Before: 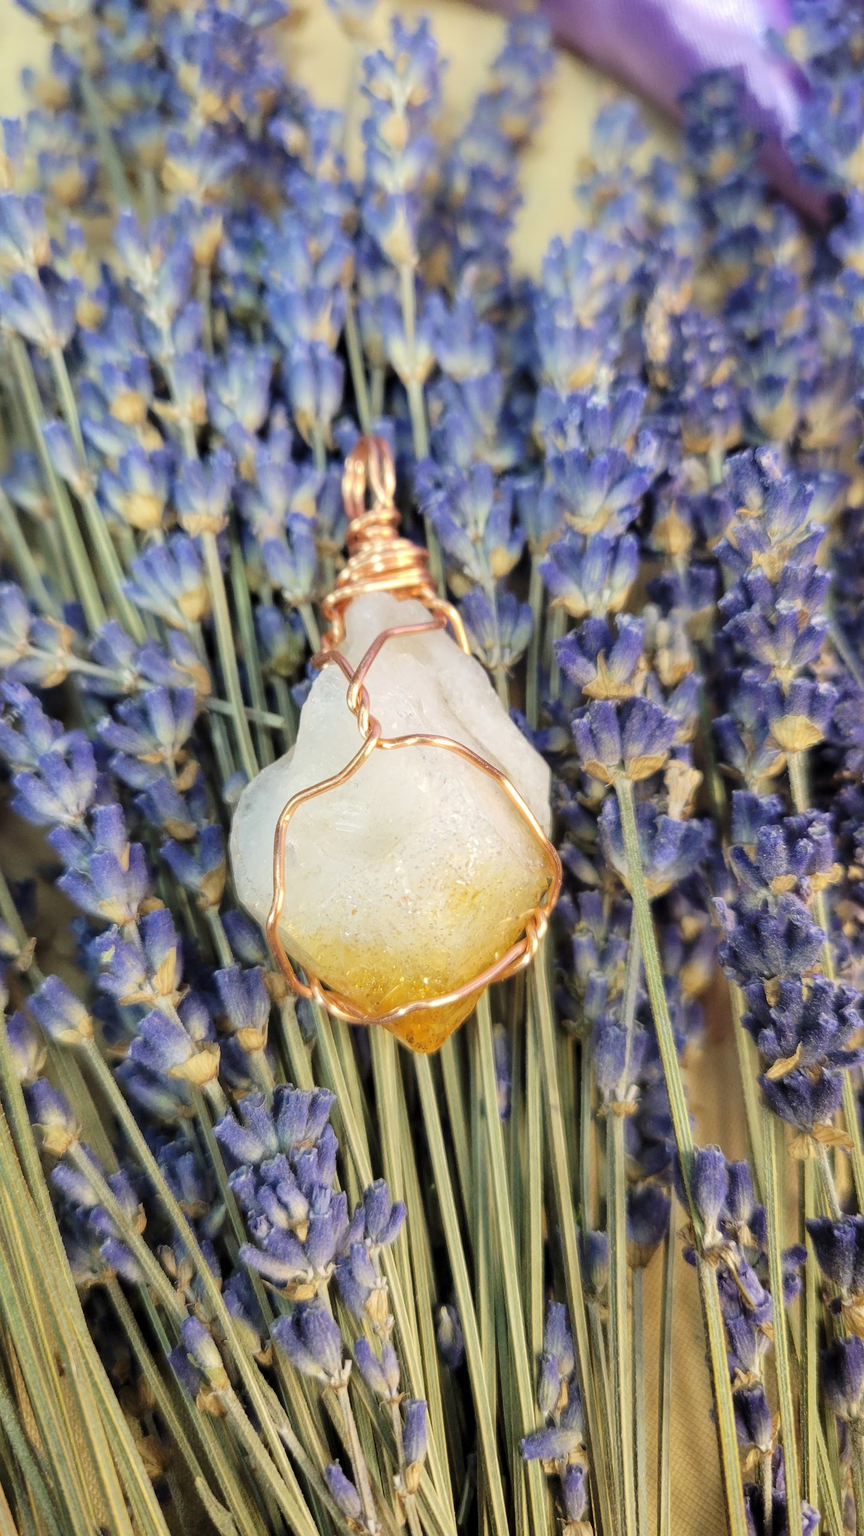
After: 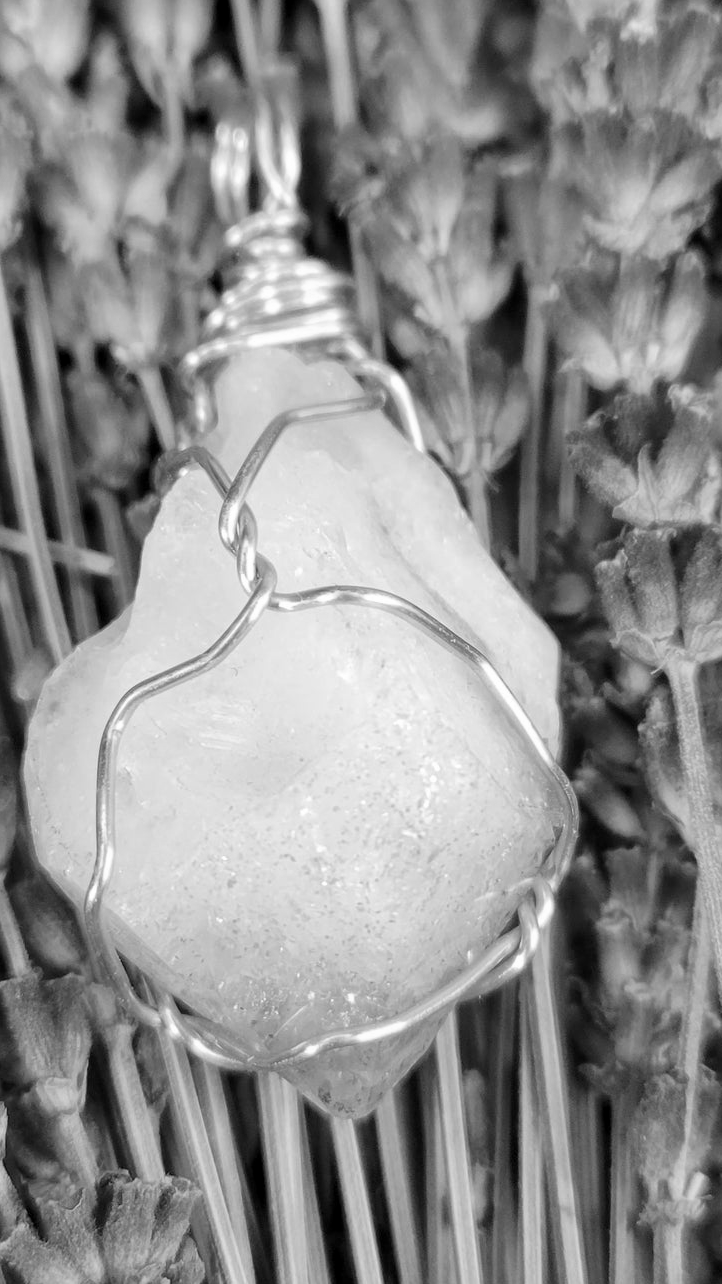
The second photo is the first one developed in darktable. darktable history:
exposure: black level correction 0.001, compensate highlight preservation false
crop: left 25%, top 25%, right 25%, bottom 25%
monochrome: a 16.01, b -2.65, highlights 0.52
